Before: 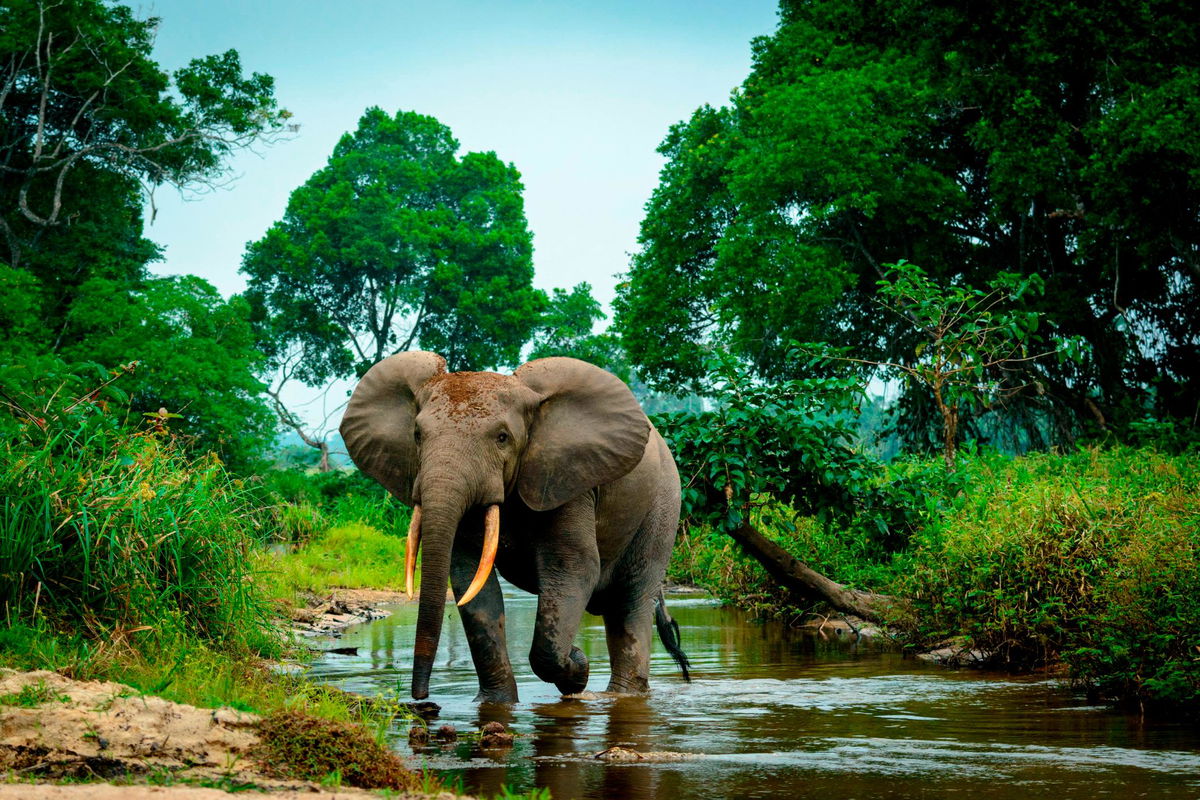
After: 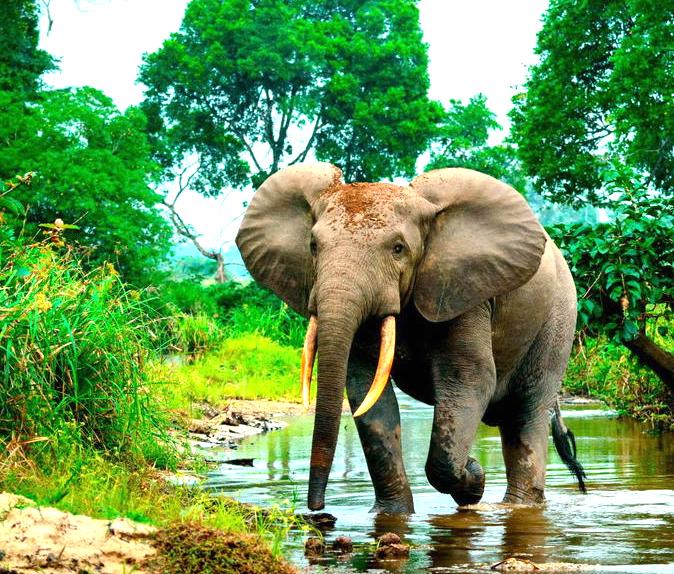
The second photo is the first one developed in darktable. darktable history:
exposure: black level correction 0, exposure 1.107 EV, compensate highlight preservation false
crop: left 8.668%, top 23.72%, right 35.151%, bottom 4.478%
